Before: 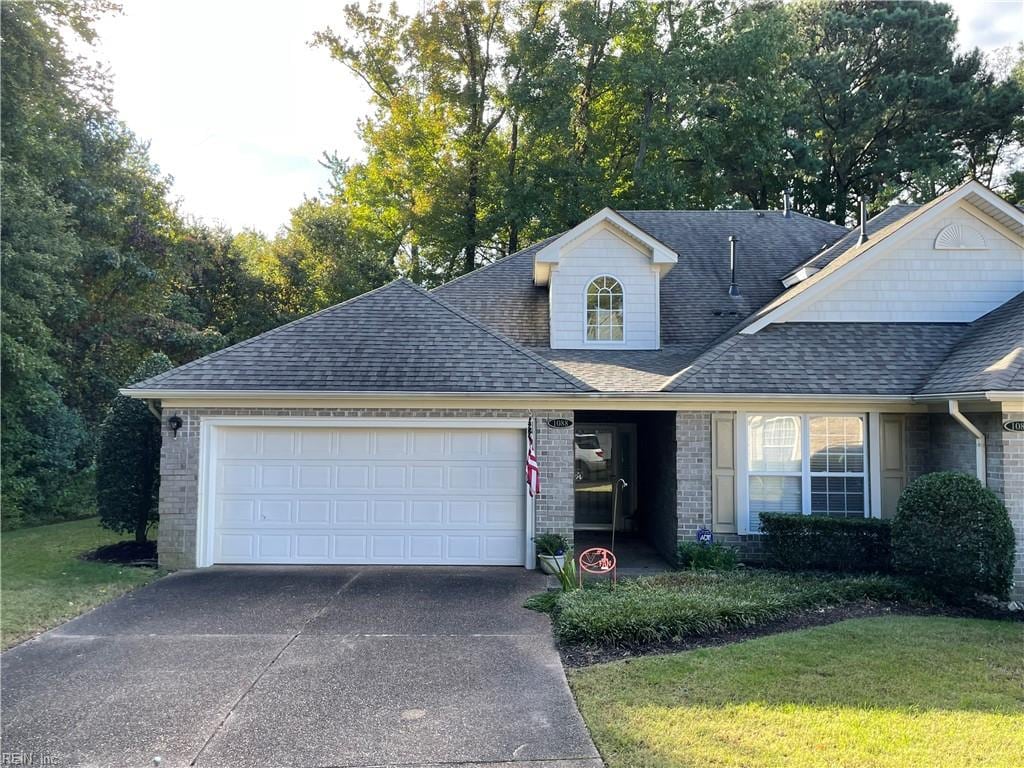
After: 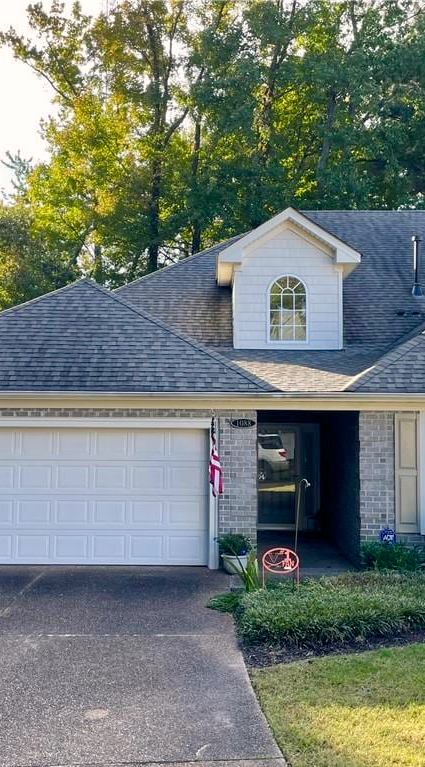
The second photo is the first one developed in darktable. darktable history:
crop: left 31.023%, right 27.452%
shadows and highlights: shadows 48.26, highlights -40.74, soften with gaussian
color balance rgb: highlights gain › chroma 1.049%, highlights gain › hue 53.87°, global offset › chroma 0.058%, global offset › hue 253.17°, linear chroma grading › shadows 16.22%, perceptual saturation grading › global saturation 20%, perceptual saturation grading › highlights -25.214%, perceptual saturation grading › shadows 25.451%
